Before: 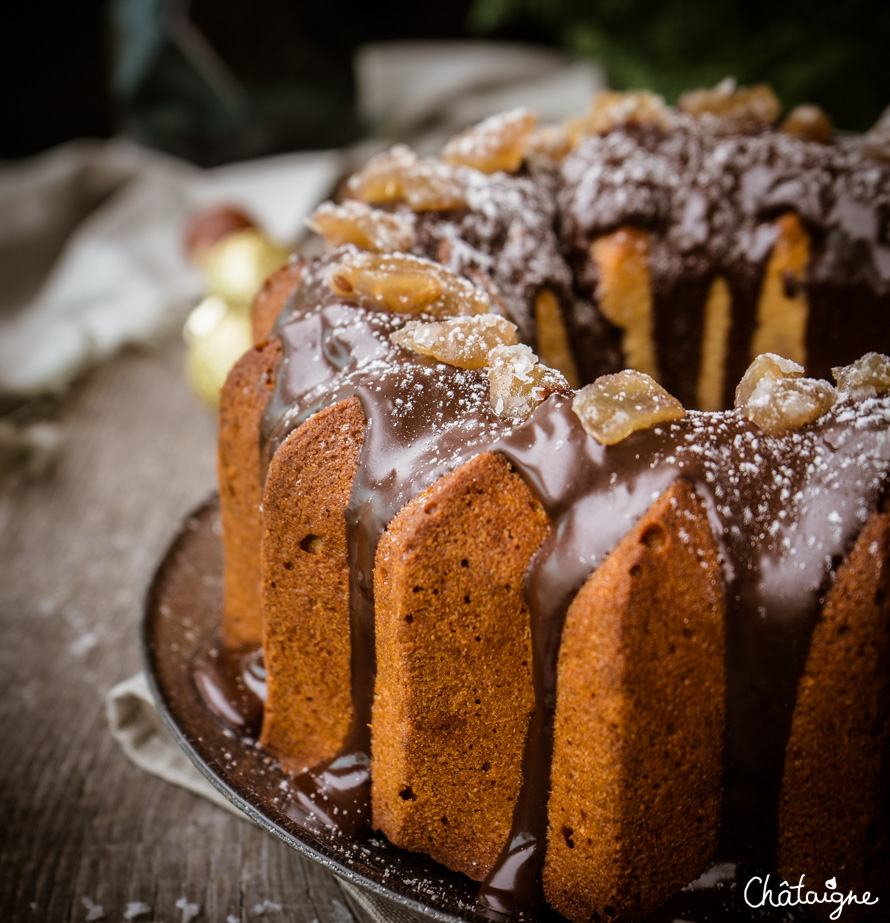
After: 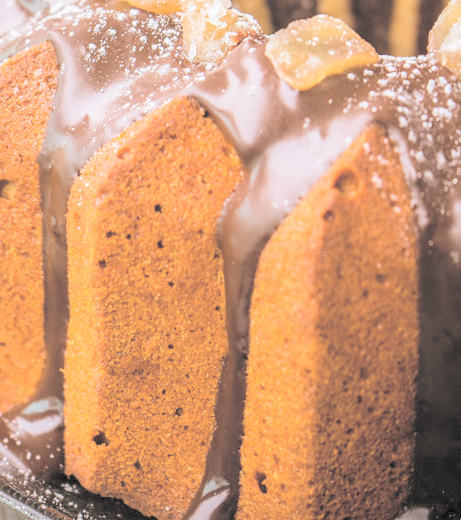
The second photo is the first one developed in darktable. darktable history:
tone equalizer: edges refinement/feathering 500, mask exposure compensation -1.57 EV, preserve details no
crop: left 34.587%, top 38.491%, right 13.608%, bottom 5.154%
contrast brightness saturation: brightness 0.982
